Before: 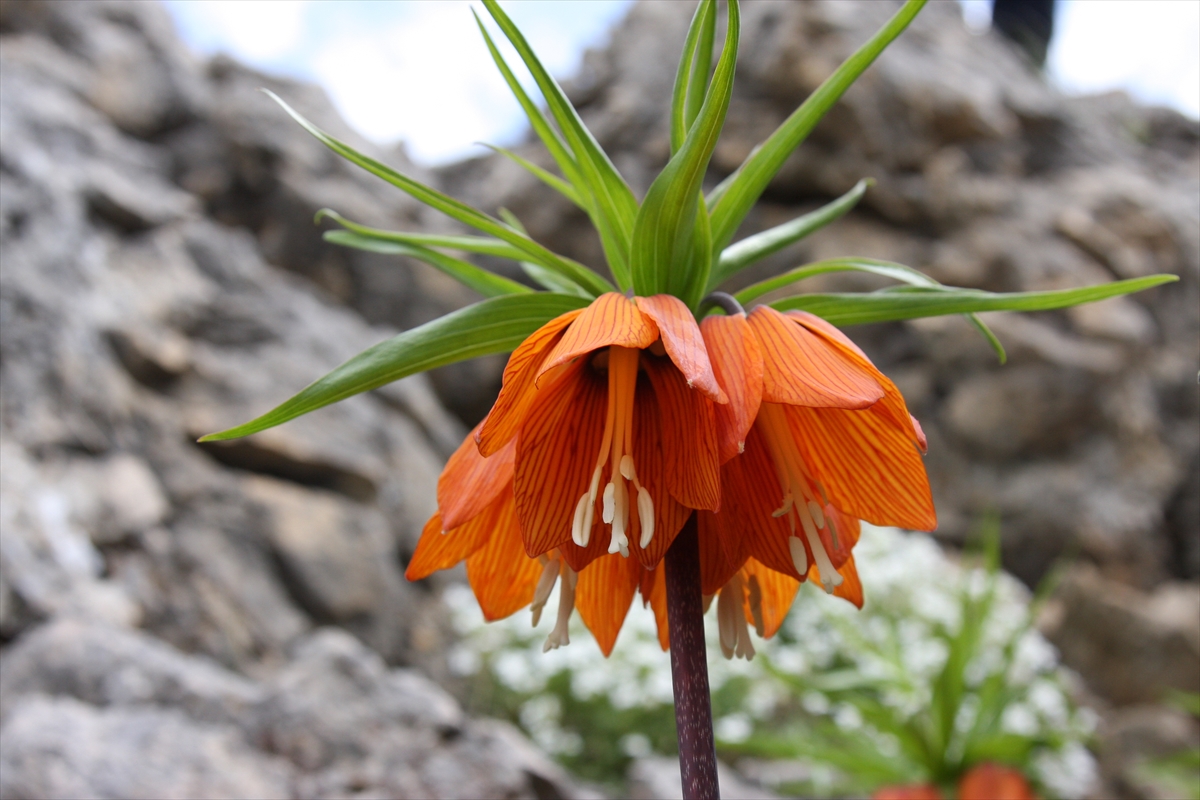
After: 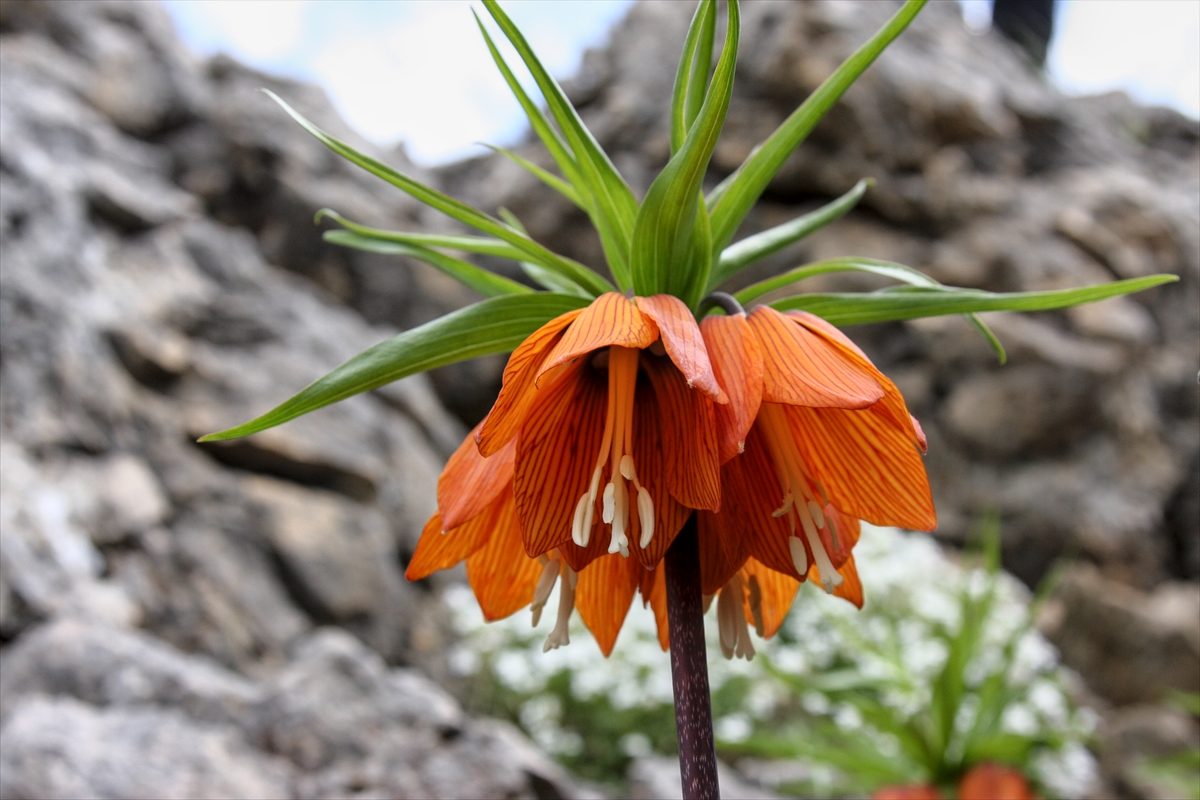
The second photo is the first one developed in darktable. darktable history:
tone curve: curves: ch0 [(0, 0) (0.058, 0.037) (0.214, 0.183) (0.304, 0.288) (0.561, 0.554) (0.687, 0.677) (0.768, 0.768) (0.858, 0.861) (0.987, 0.945)]; ch1 [(0, 0) (0.172, 0.123) (0.312, 0.296) (0.432, 0.448) (0.471, 0.469) (0.502, 0.5) (0.521, 0.505) (0.565, 0.569) (0.663, 0.663) (0.703, 0.721) (0.857, 0.917) (1, 1)]; ch2 [(0, 0) (0.411, 0.424) (0.485, 0.497) (0.502, 0.5) (0.517, 0.511) (0.556, 0.551) (0.626, 0.594) (0.709, 0.661) (1, 1)], color space Lab, linked channels, preserve colors none
local contrast: on, module defaults
